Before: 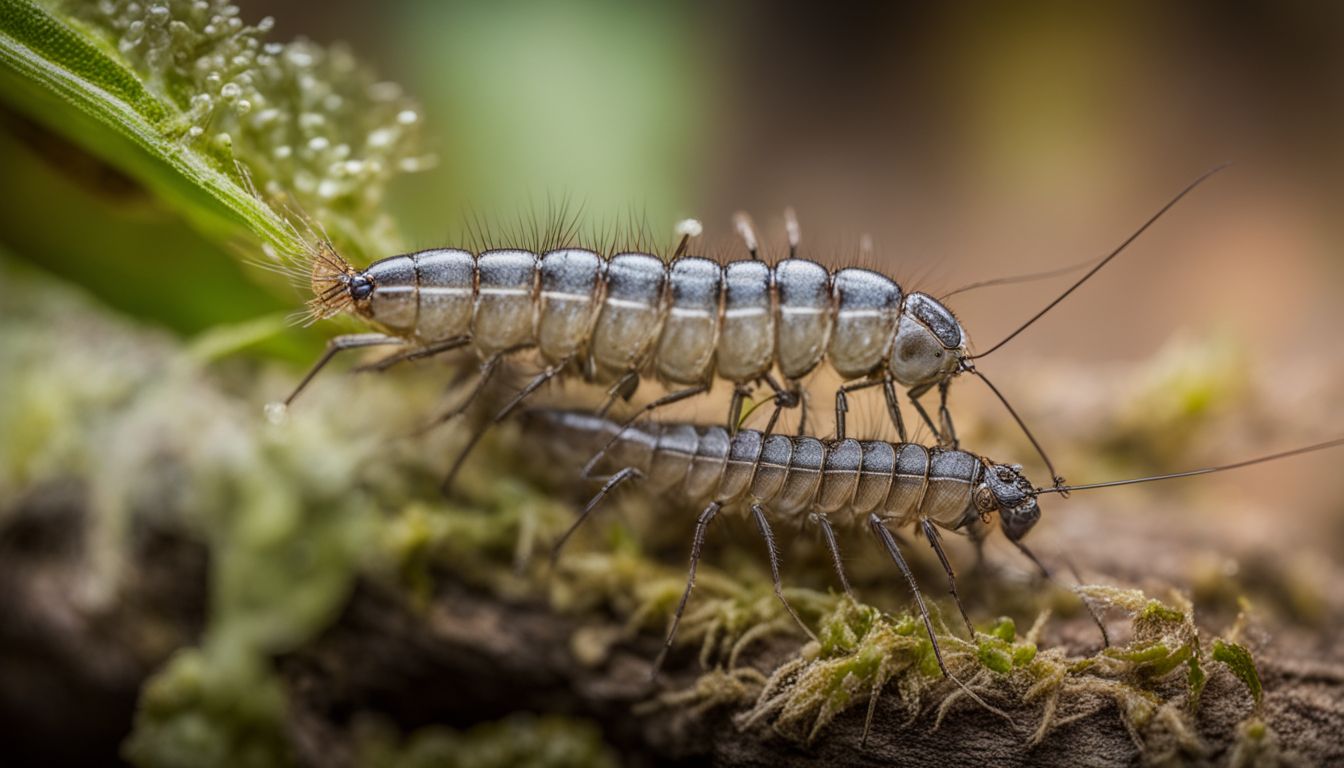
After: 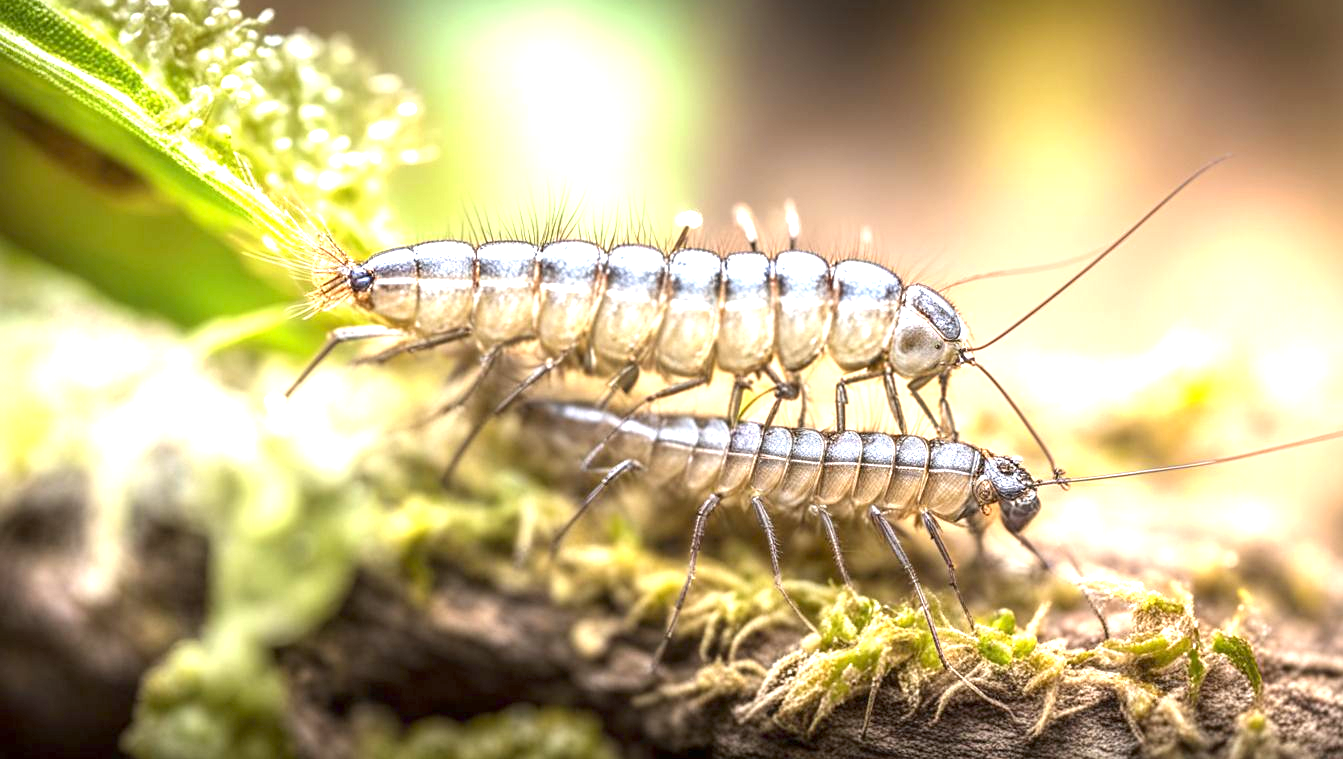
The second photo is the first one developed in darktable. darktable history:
exposure: exposure 2.04 EV, compensate highlight preservation false
crop: top 1.049%, right 0.001%
